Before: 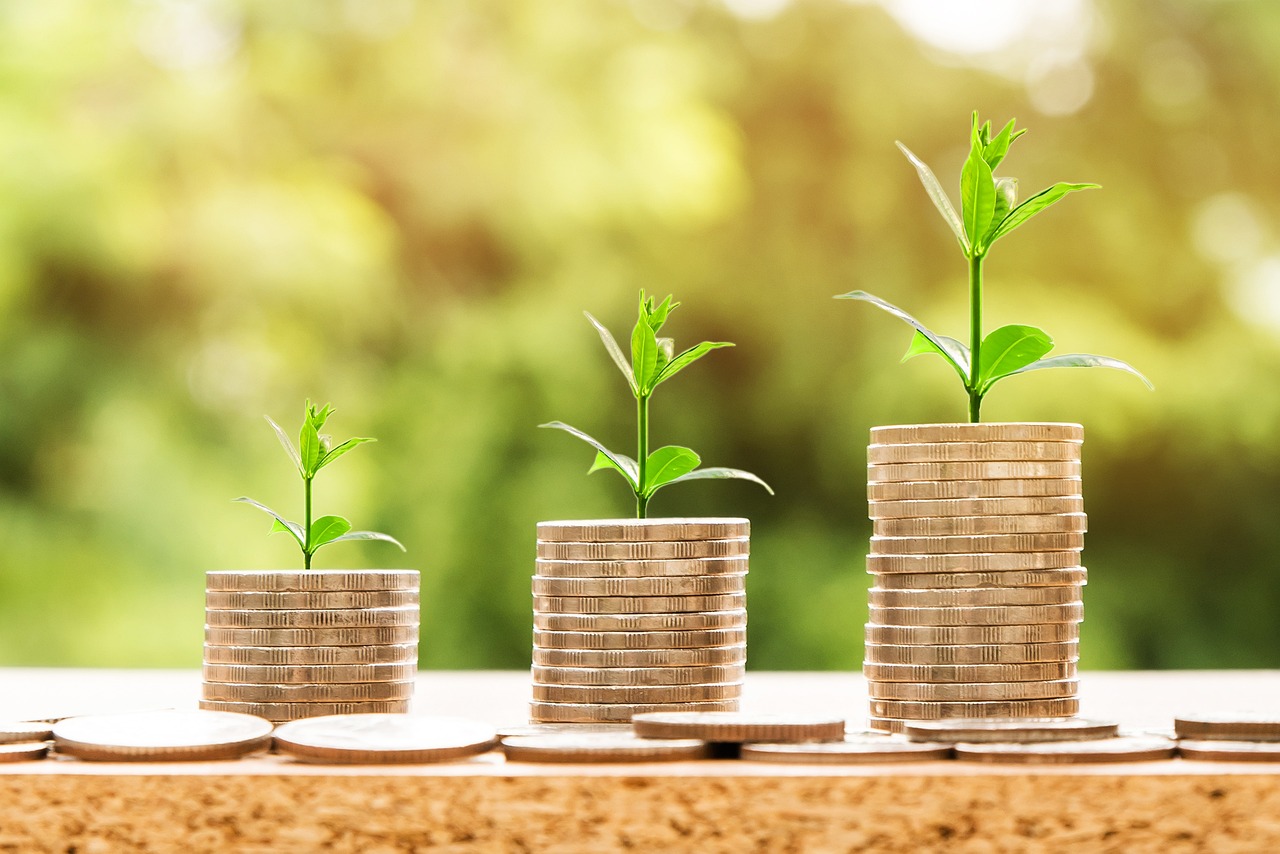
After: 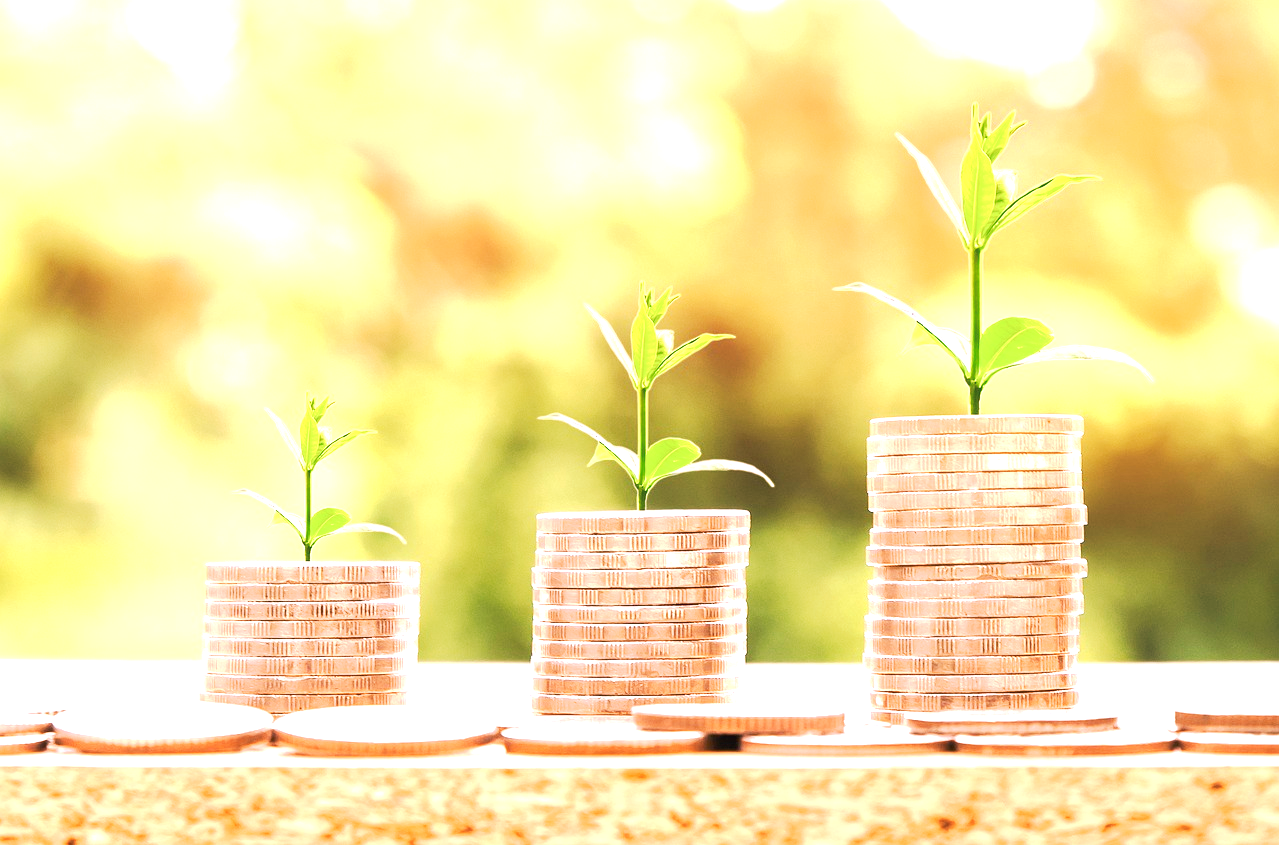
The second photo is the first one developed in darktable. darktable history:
exposure: black level correction 0, exposure 1 EV, compensate exposure bias true, compensate highlight preservation false
crop: top 1.049%, right 0.001%
white balance: red 1.188, blue 1.11
tone curve: curves: ch0 [(0, 0) (0.003, 0.026) (0.011, 0.03) (0.025, 0.047) (0.044, 0.082) (0.069, 0.119) (0.1, 0.157) (0.136, 0.19) (0.177, 0.231) (0.224, 0.27) (0.277, 0.318) (0.335, 0.383) (0.399, 0.456) (0.468, 0.532) (0.543, 0.618) (0.623, 0.71) (0.709, 0.786) (0.801, 0.851) (0.898, 0.908) (1, 1)], preserve colors none
